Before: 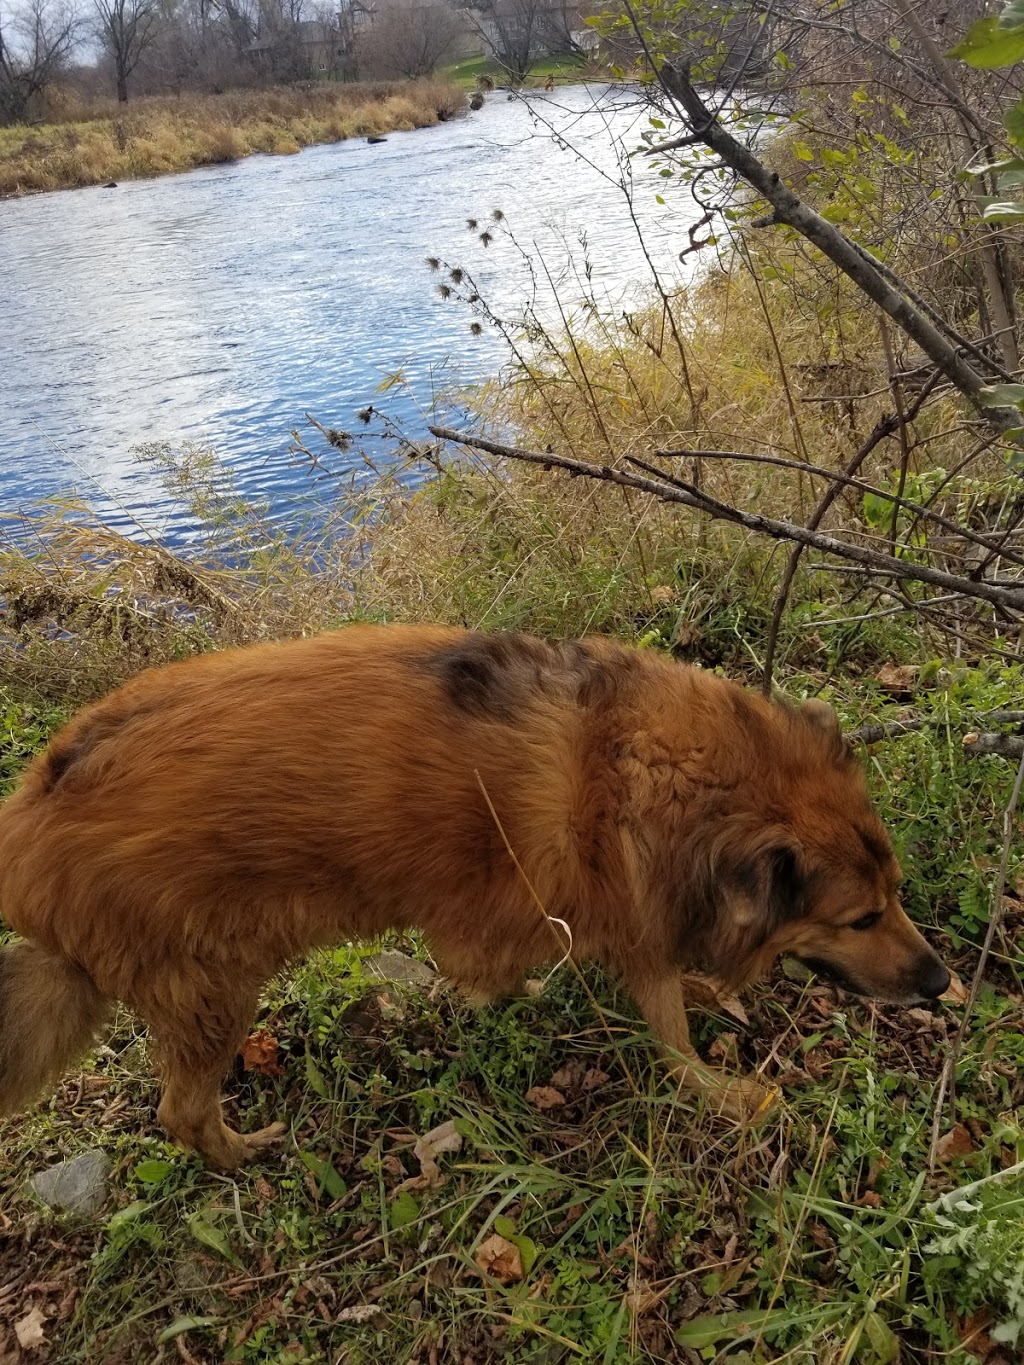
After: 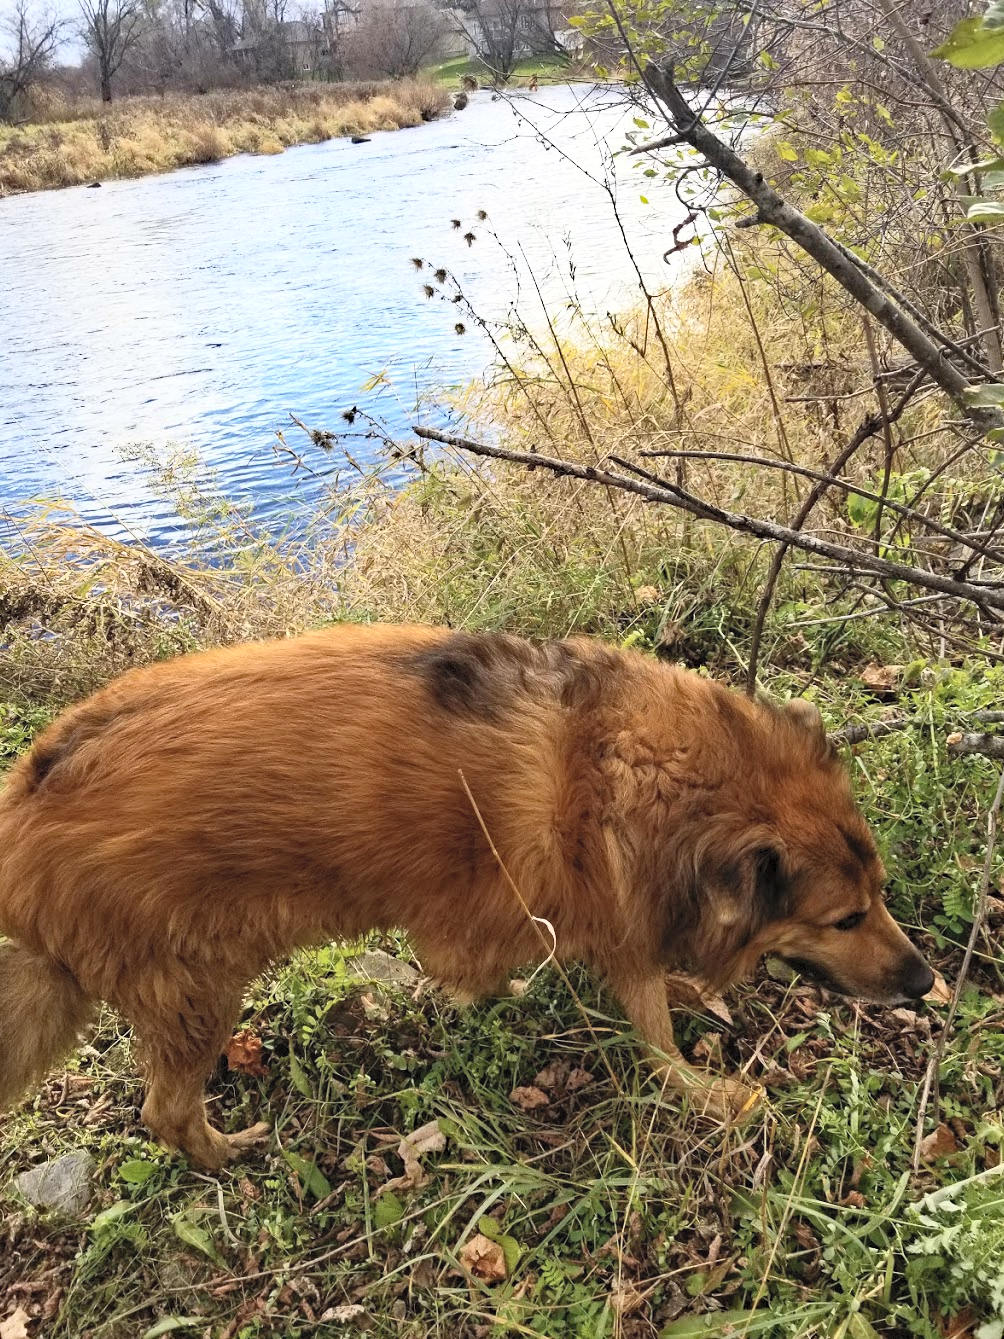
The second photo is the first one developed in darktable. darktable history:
contrast brightness saturation: contrast 0.394, brightness 0.518
haze removal: strength 0.283, distance 0.254, compatibility mode true, adaptive false
crop: left 1.635%, right 0.269%, bottom 1.841%
